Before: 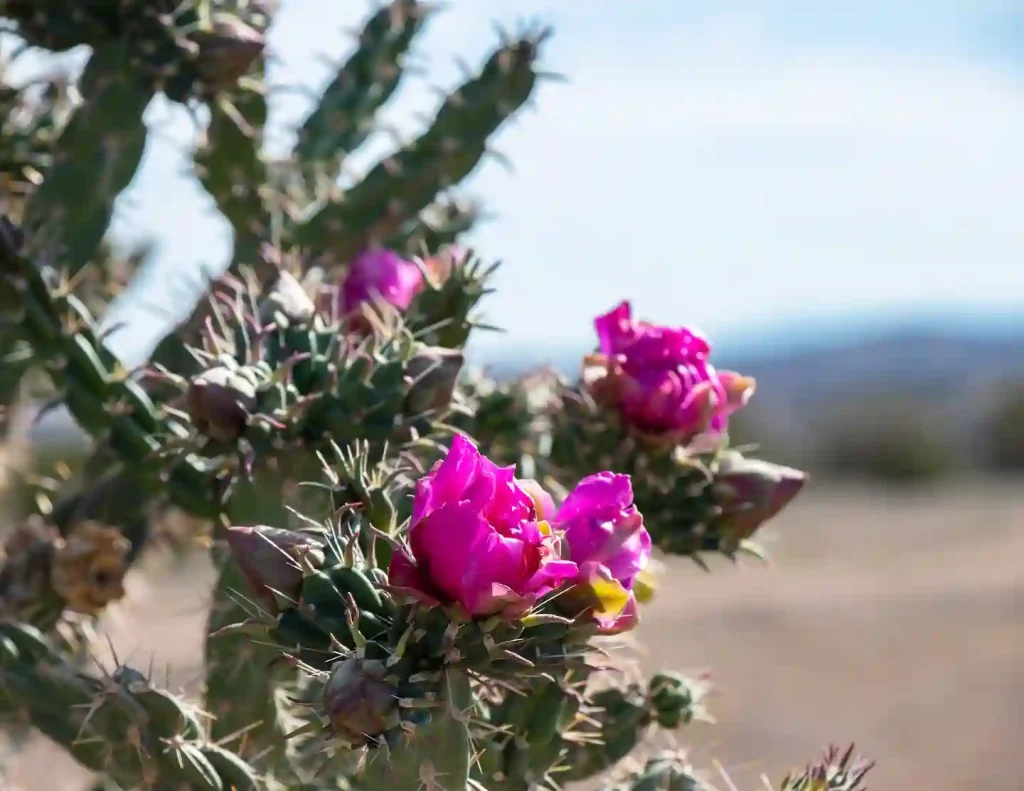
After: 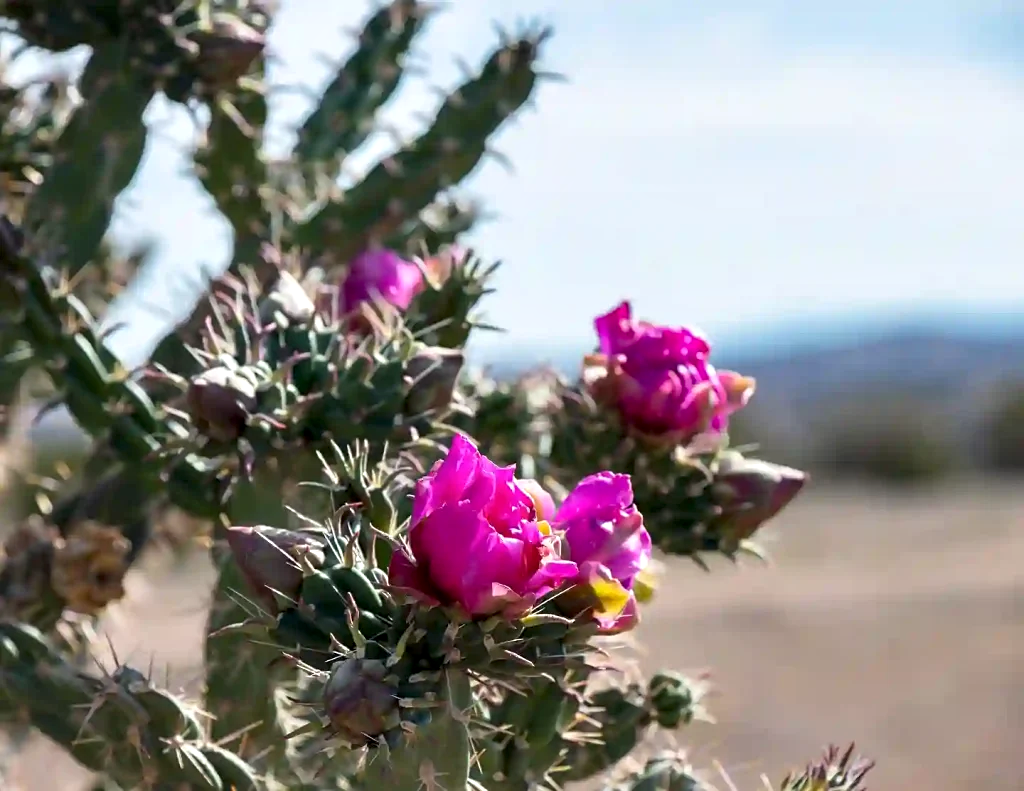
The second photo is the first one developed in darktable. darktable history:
contrast equalizer: octaves 7, y [[0.6 ×6], [0.55 ×6], [0 ×6], [0 ×6], [0 ×6]], mix 0.29
sharpen: amount 0.2
